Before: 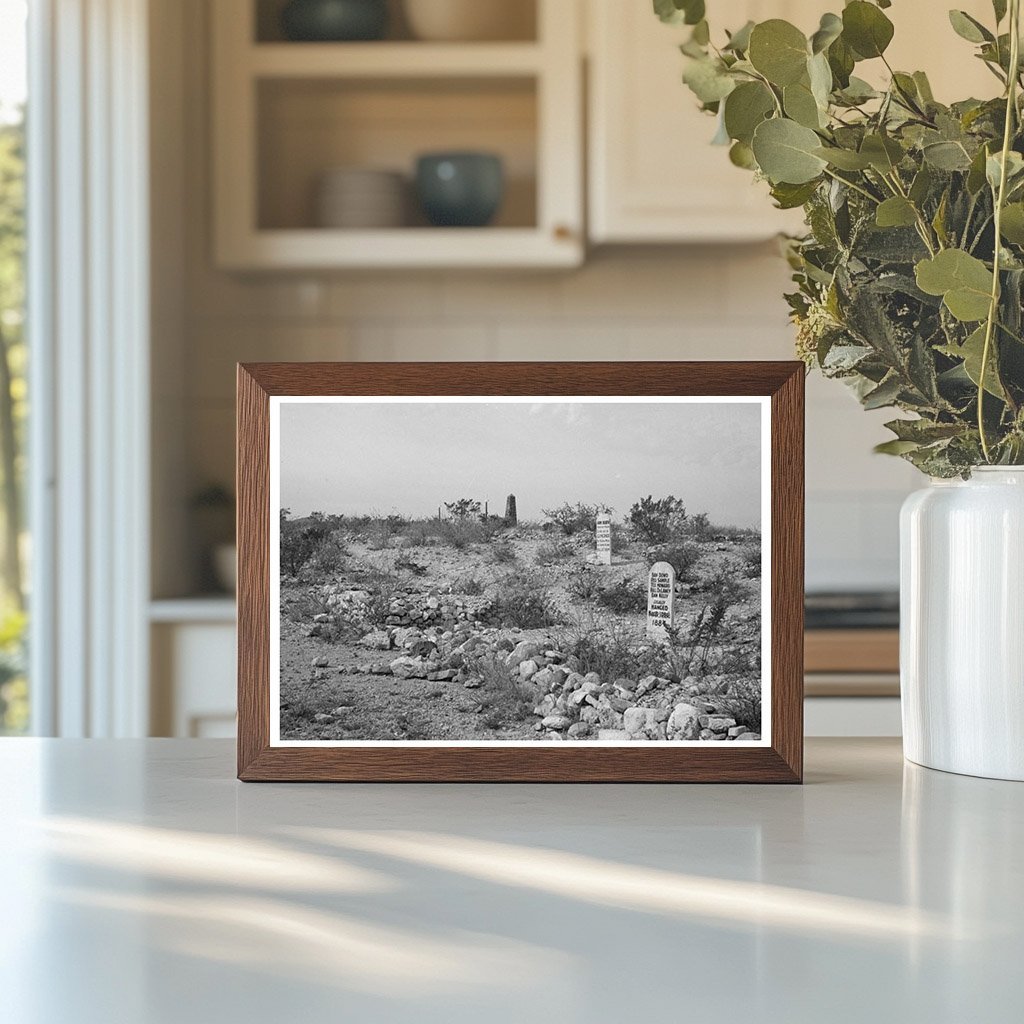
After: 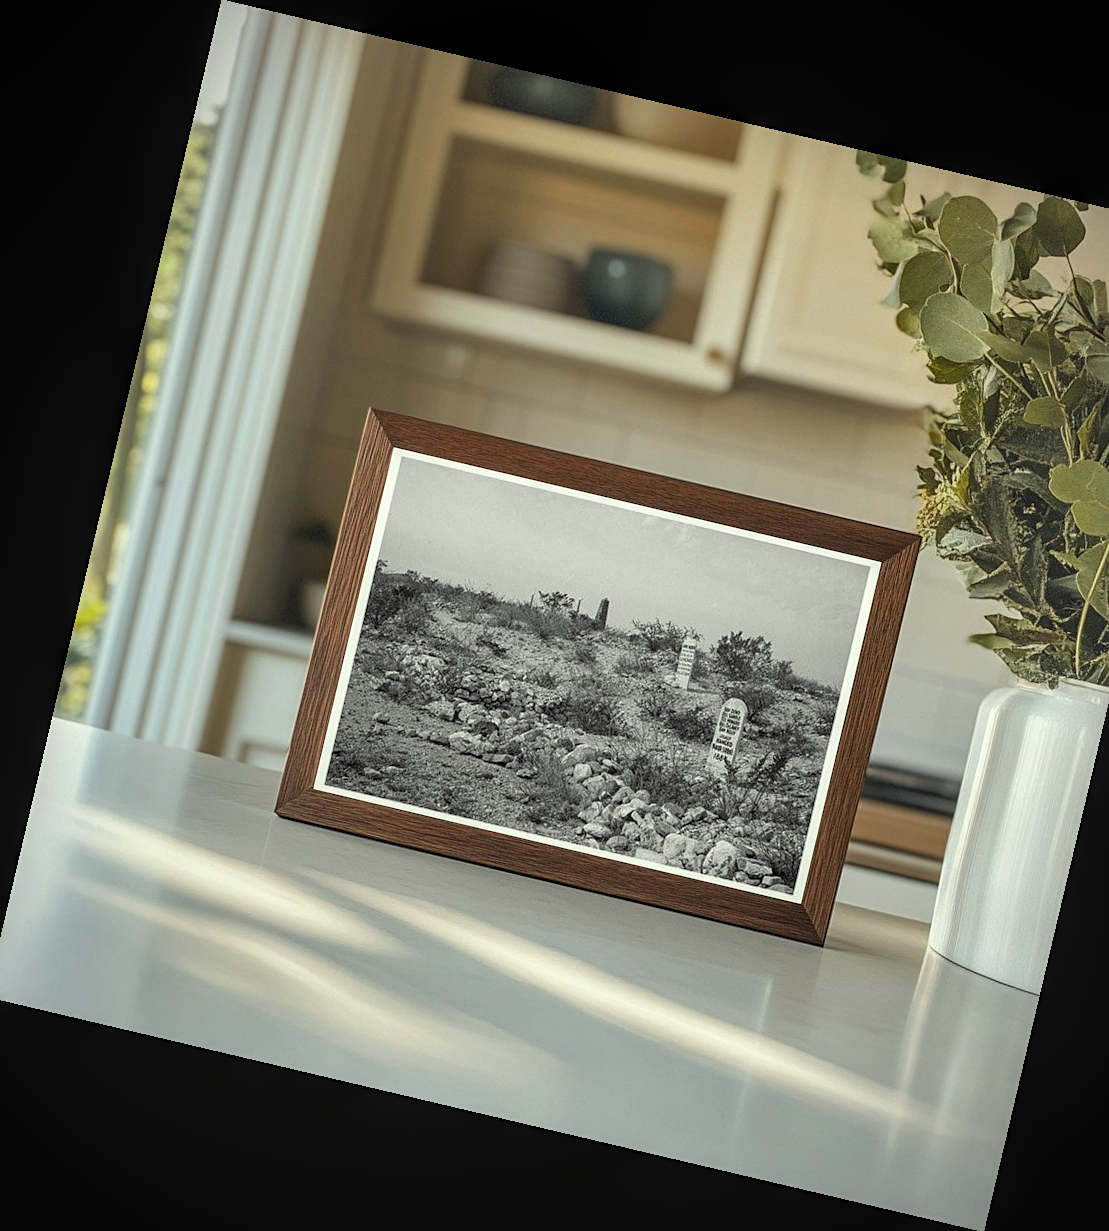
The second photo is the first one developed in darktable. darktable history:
crop and rotate: left 1.088%, right 8.807%
rotate and perspective: rotation 13.27°, automatic cropping off
sharpen: amount 0.2
vignetting: on, module defaults
local contrast: on, module defaults
color correction: highlights a* -4.28, highlights b* 6.53
